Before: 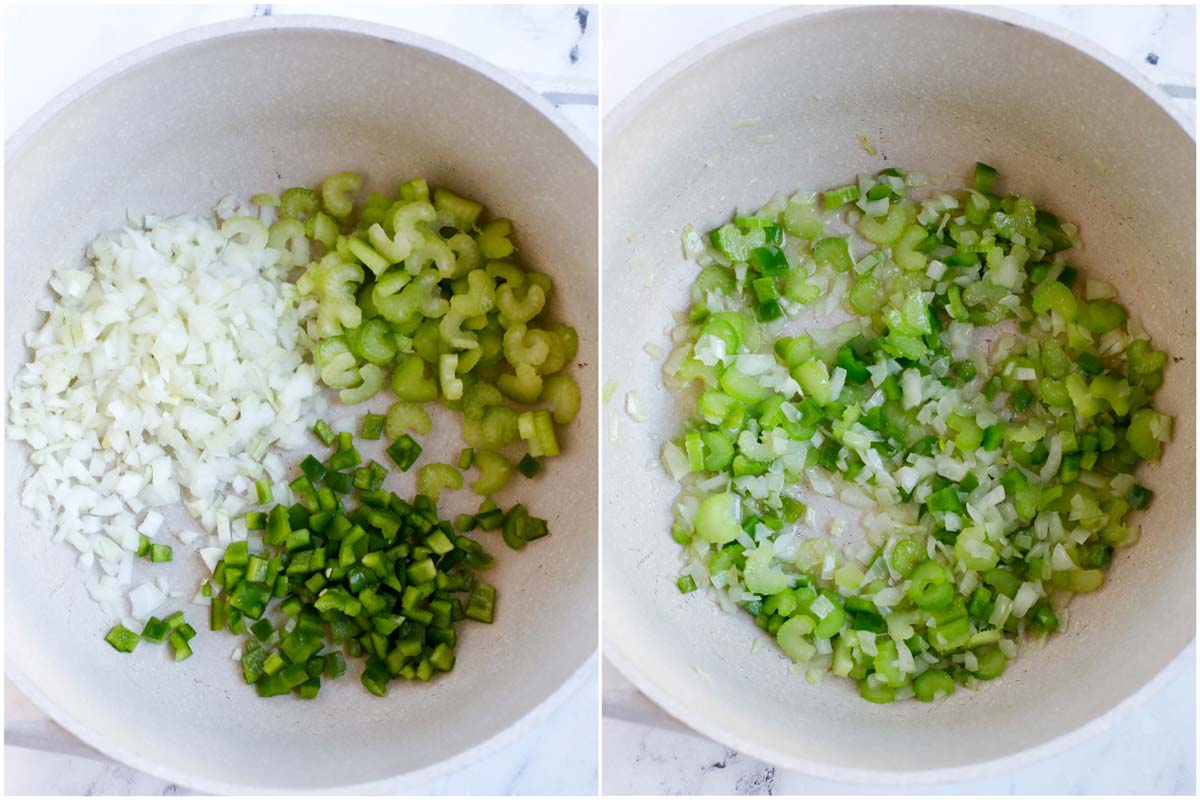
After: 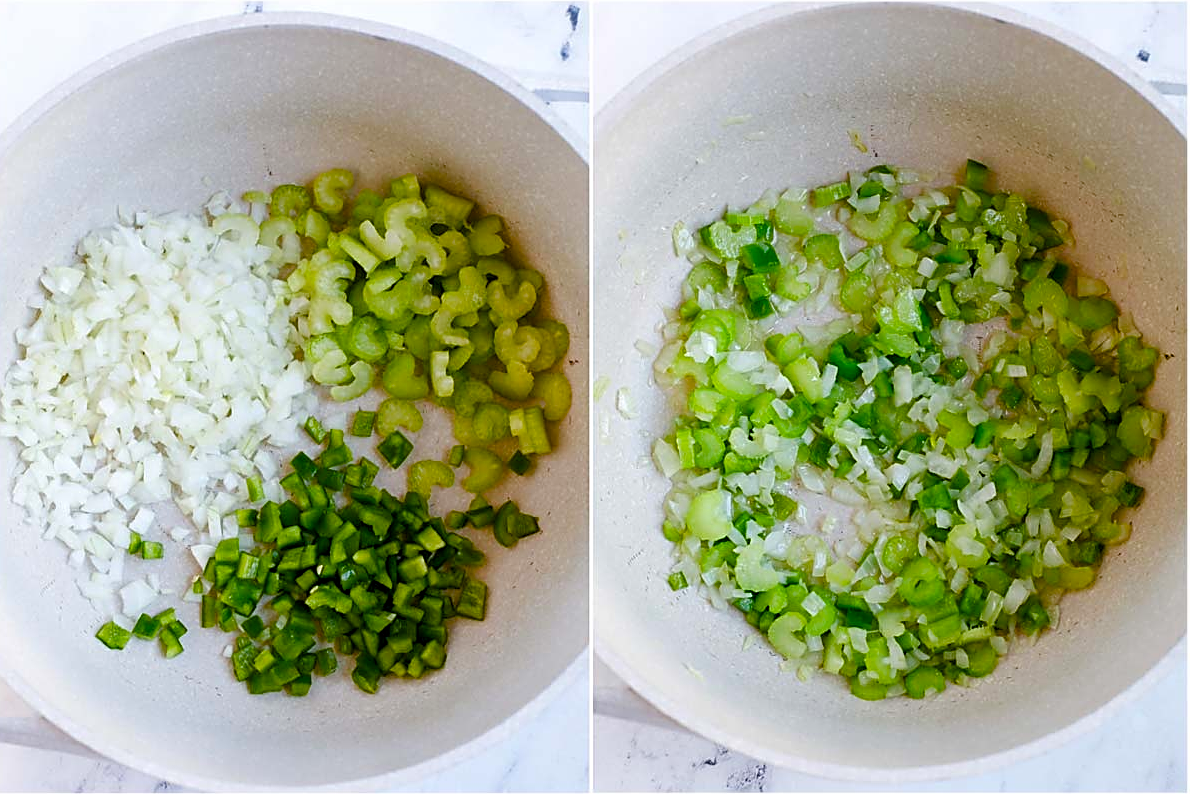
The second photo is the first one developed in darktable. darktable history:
color balance rgb: perceptual saturation grading › global saturation 34.906%, perceptual saturation grading › highlights -29.968%, perceptual saturation grading › shadows 34.758%
crop and rotate: left 0.816%, top 0.409%, bottom 0.263%
sharpen: amount 0.734
